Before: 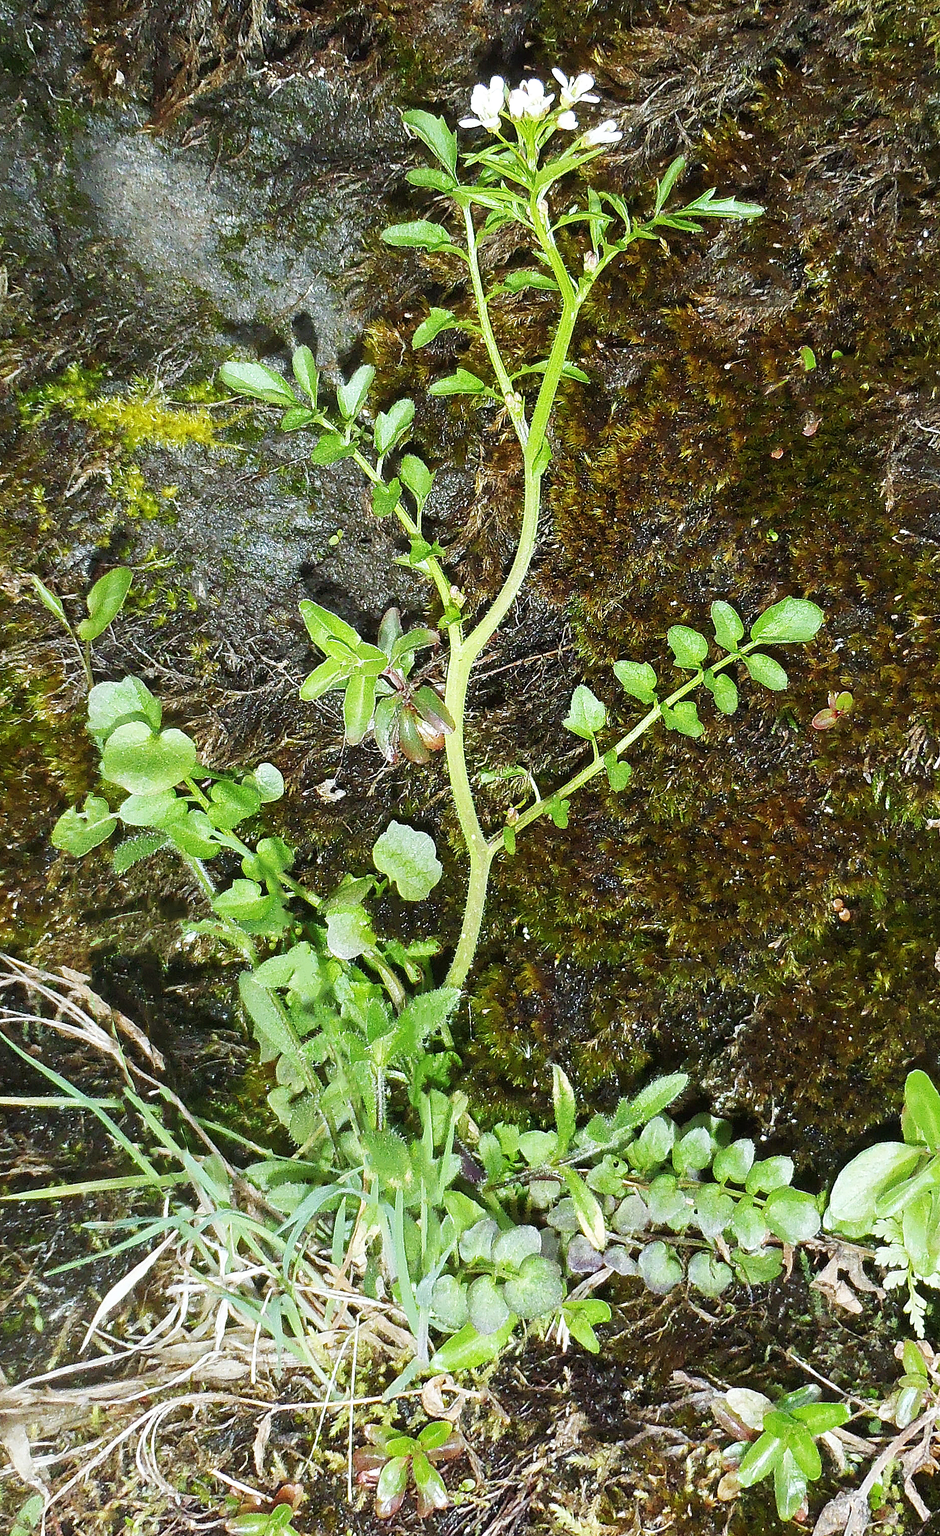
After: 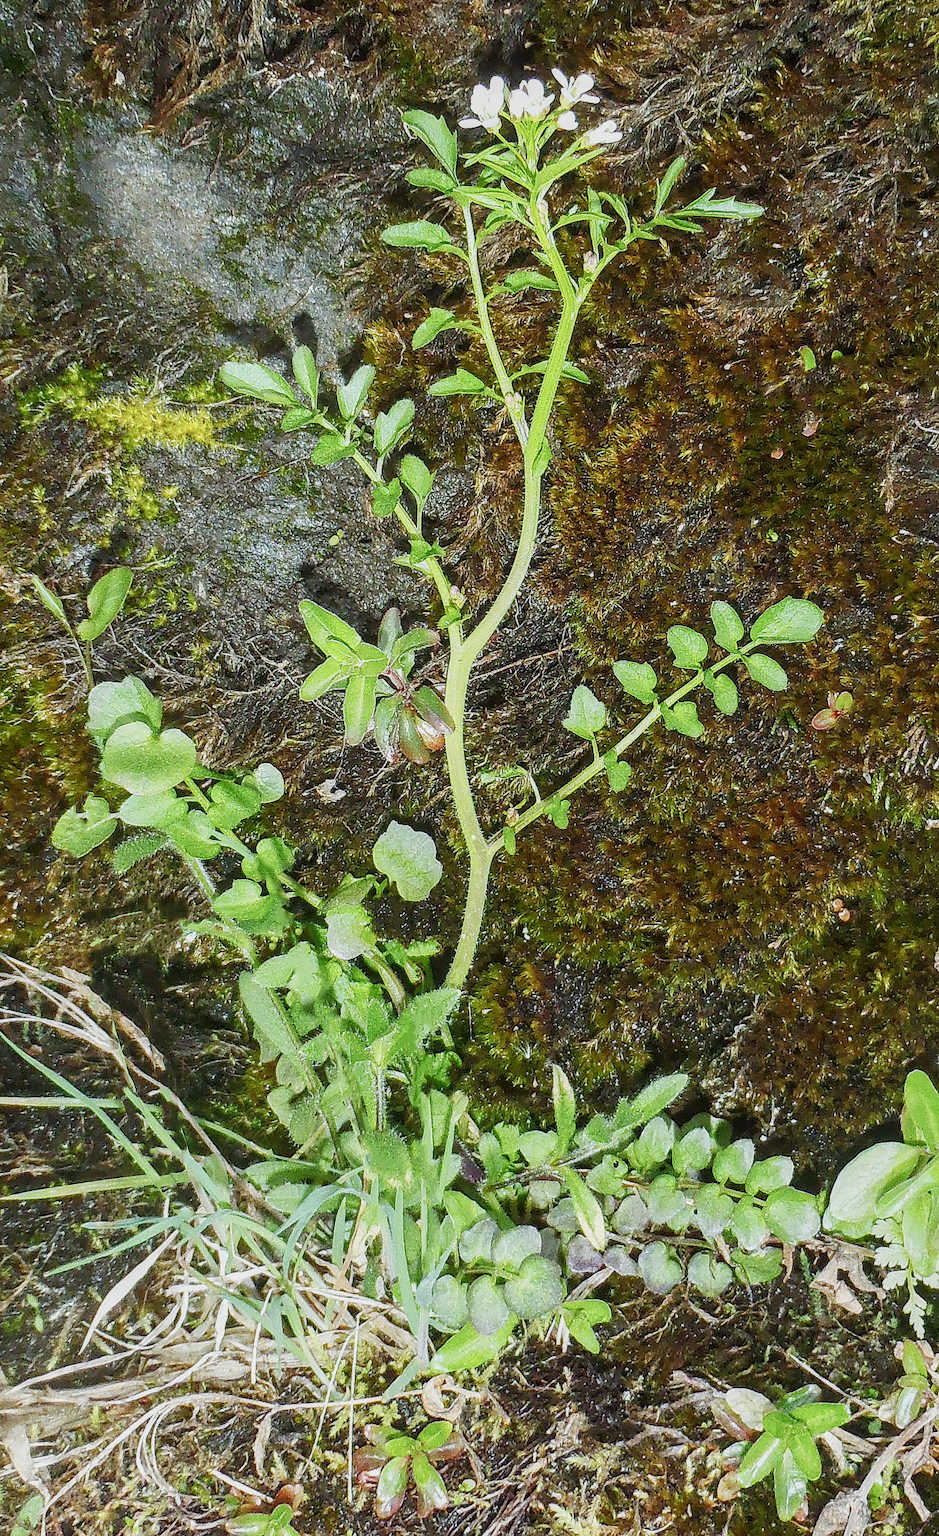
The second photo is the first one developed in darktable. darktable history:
local contrast: on, module defaults
color balance rgb: perceptual saturation grading › global saturation -1.658%, perceptual saturation grading › highlights -7.021%, perceptual saturation grading › mid-tones 7.668%, perceptual saturation grading › shadows 4.732%, global vibrance -8.336%, contrast -13.288%, saturation formula JzAzBz (2021)
